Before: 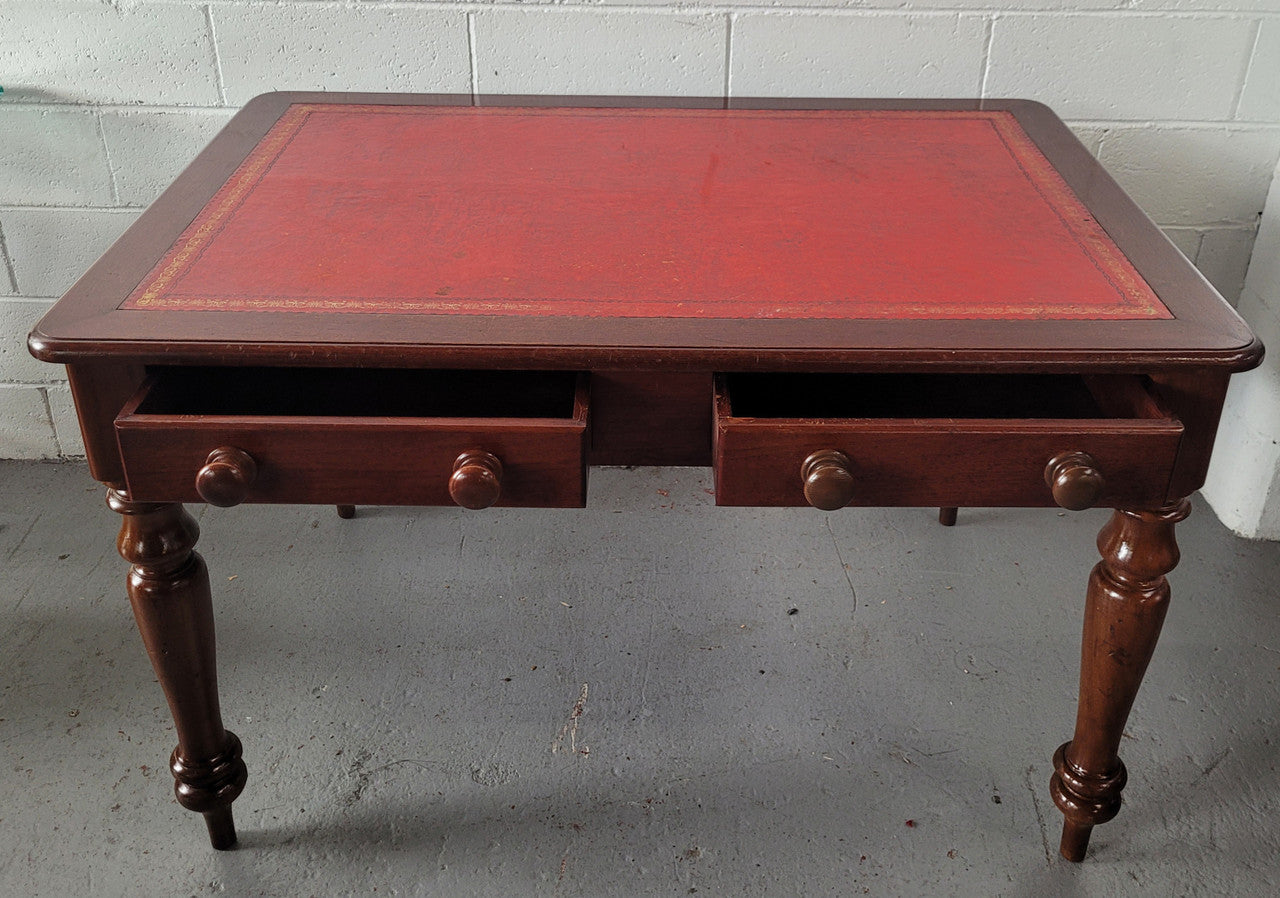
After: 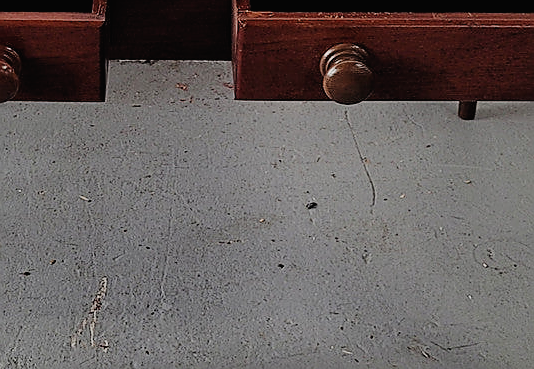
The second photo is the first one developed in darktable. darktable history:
filmic rgb: black relative exposure -7.65 EV, white relative exposure 4.56 EV, hardness 3.61
crop: left 37.641%, top 45.23%, right 20.585%, bottom 13.651%
tone curve: curves: ch0 [(0, 0.012) (0.036, 0.035) (0.274, 0.288) (0.504, 0.536) (0.844, 0.84) (1, 0.983)]; ch1 [(0, 0) (0.389, 0.403) (0.462, 0.486) (0.499, 0.498) (0.511, 0.502) (0.536, 0.547) (0.567, 0.588) (0.626, 0.645) (0.749, 0.781) (1, 1)]; ch2 [(0, 0) (0.457, 0.486) (0.5, 0.5) (0.56, 0.551) (0.615, 0.607) (0.704, 0.732) (1, 1)], preserve colors none
sharpen: radius 1.397, amount 1.243, threshold 0.814
